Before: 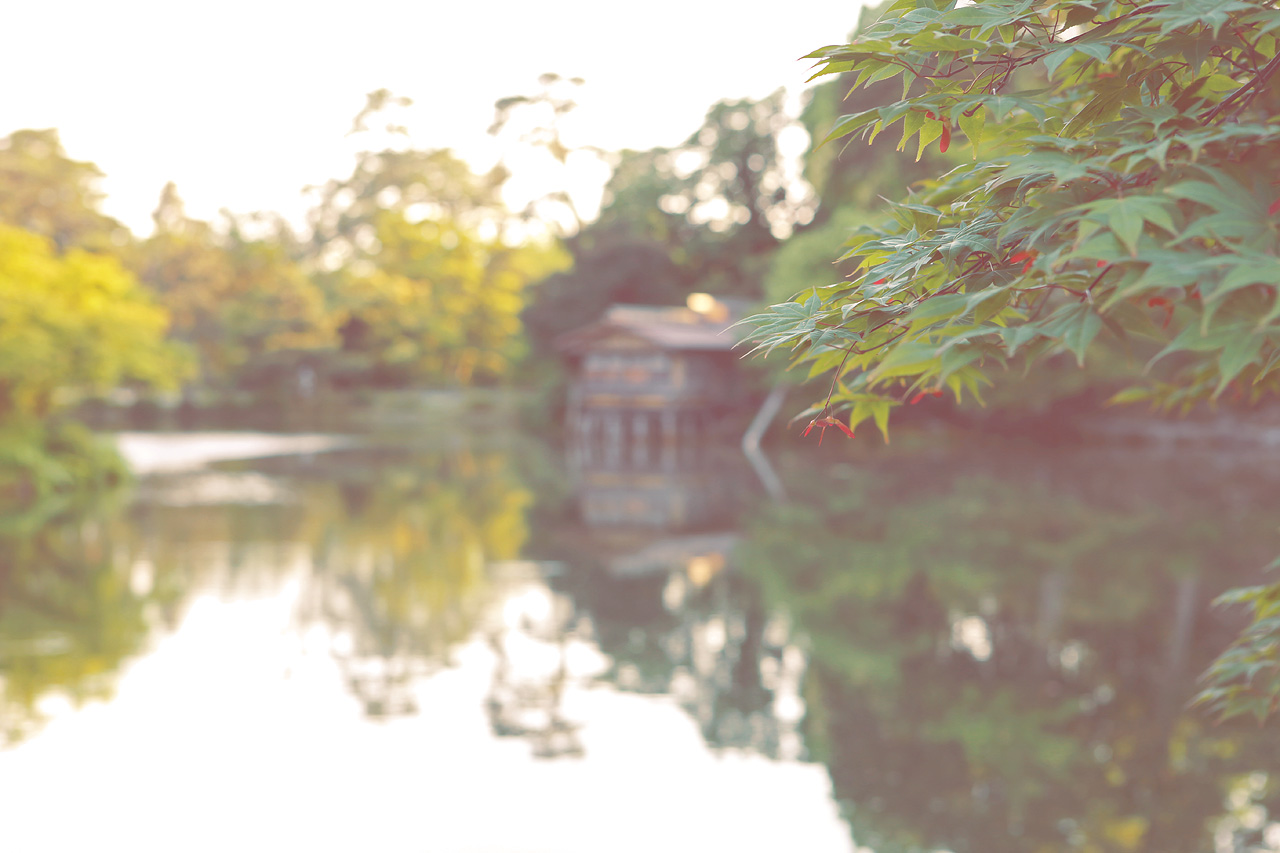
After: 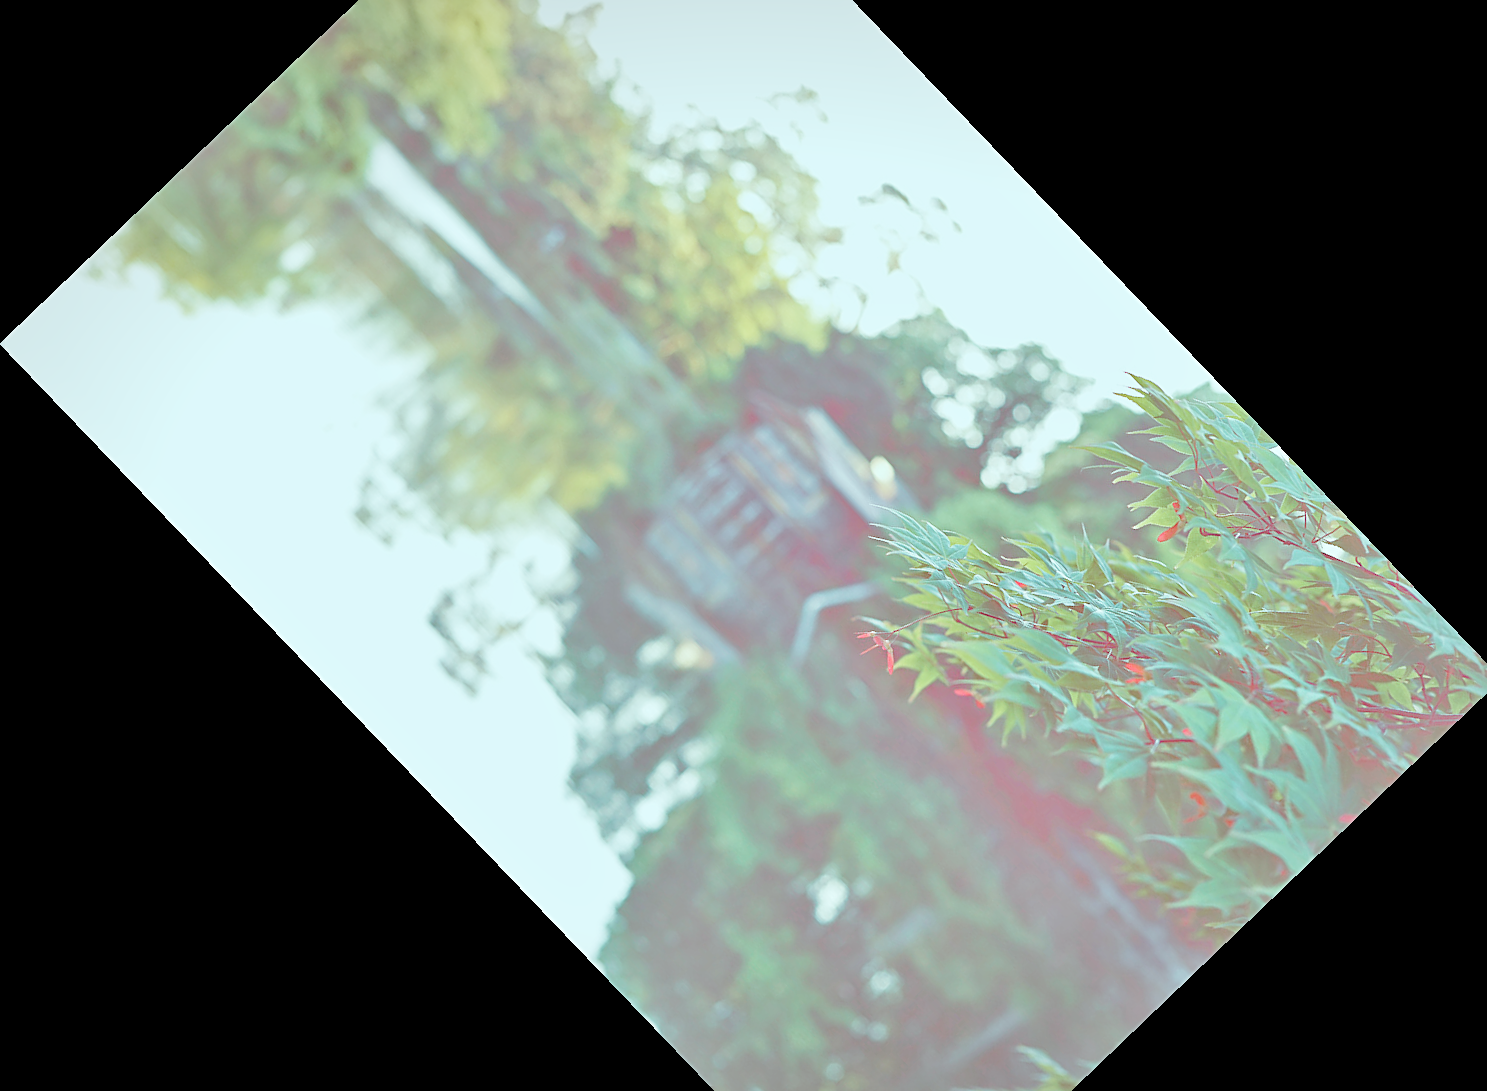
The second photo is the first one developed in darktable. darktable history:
color zones: curves: ch0 [(0, 0.559) (0.153, 0.551) (0.229, 0.5) (0.429, 0.5) (0.571, 0.5) (0.714, 0.5) (0.857, 0.5) (1, 0.559)]; ch1 [(0, 0.417) (0.112, 0.336) (0.213, 0.26) (0.429, 0.34) (0.571, 0.35) (0.683, 0.331) (0.857, 0.344) (1, 0.417)]
vignetting: fall-off radius 100%, width/height ratio 1.337
sharpen: on, module defaults
crop and rotate: angle -46.26°, top 16.234%, right 0.912%, bottom 11.704%
color balance: mode lift, gamma, gain (sRGB)
base curve: curves: ch0 [(0, 0) (0.028, 0.03) (0.121, 0.232) (0.46, 0.748) (0.859, 0.968) (1, 1)], preserve colors none
color balance rgb: shadows lift › luminance -7.7%, shadows lift › chroma 2.13%, shadows lift › hue 165.27°, power › luminance -7.77%, power › chroma 1.34%, power › hue 330.55°, highlights gain › luminance -33.33%, highlights gain › chroma 5.68%, highlights gain › hue 217.2°, global offset › luminance -0.33%, global offset › chroma 0.11%, global offset › hue 165.27°, perceptual saturation grading › global saturation 27.72%, perceptual saturation grading › highlights -25%, perceptual saturation grading › mid-tones 25%, perceptual saturation grading › shadows 50%
tone equalizer: -7 EV 0.15 EV, -6 EV 0.6 EV, -5 EV 1.15 EV, -4 EV 1.33 EV, -3 EV 1.15 EV, -2 EV 0.6 EV, -1 EV 0.15 EV, mask exposure compensation -0.5 EV
